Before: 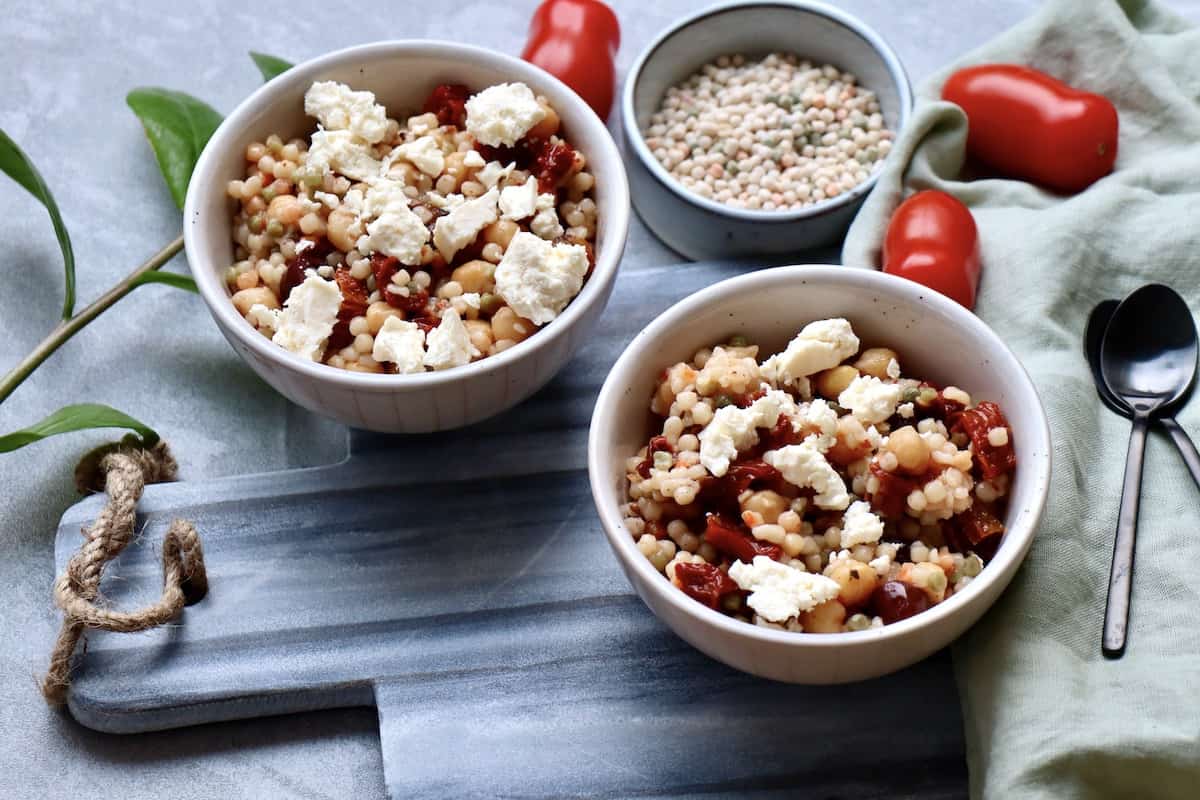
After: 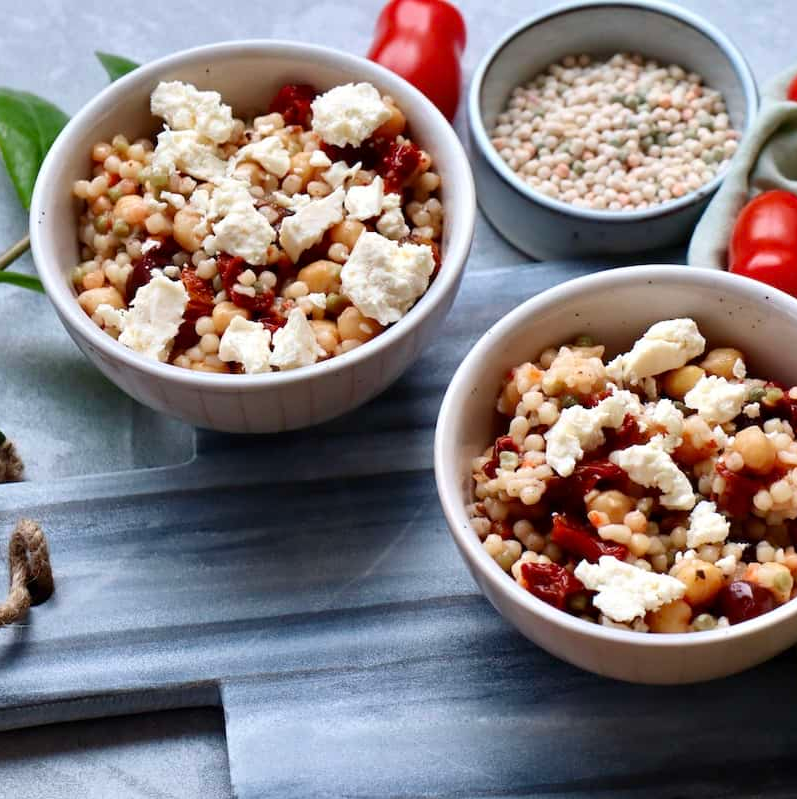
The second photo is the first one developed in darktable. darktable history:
crop and rotate: left 12.897%, right 20.64%
